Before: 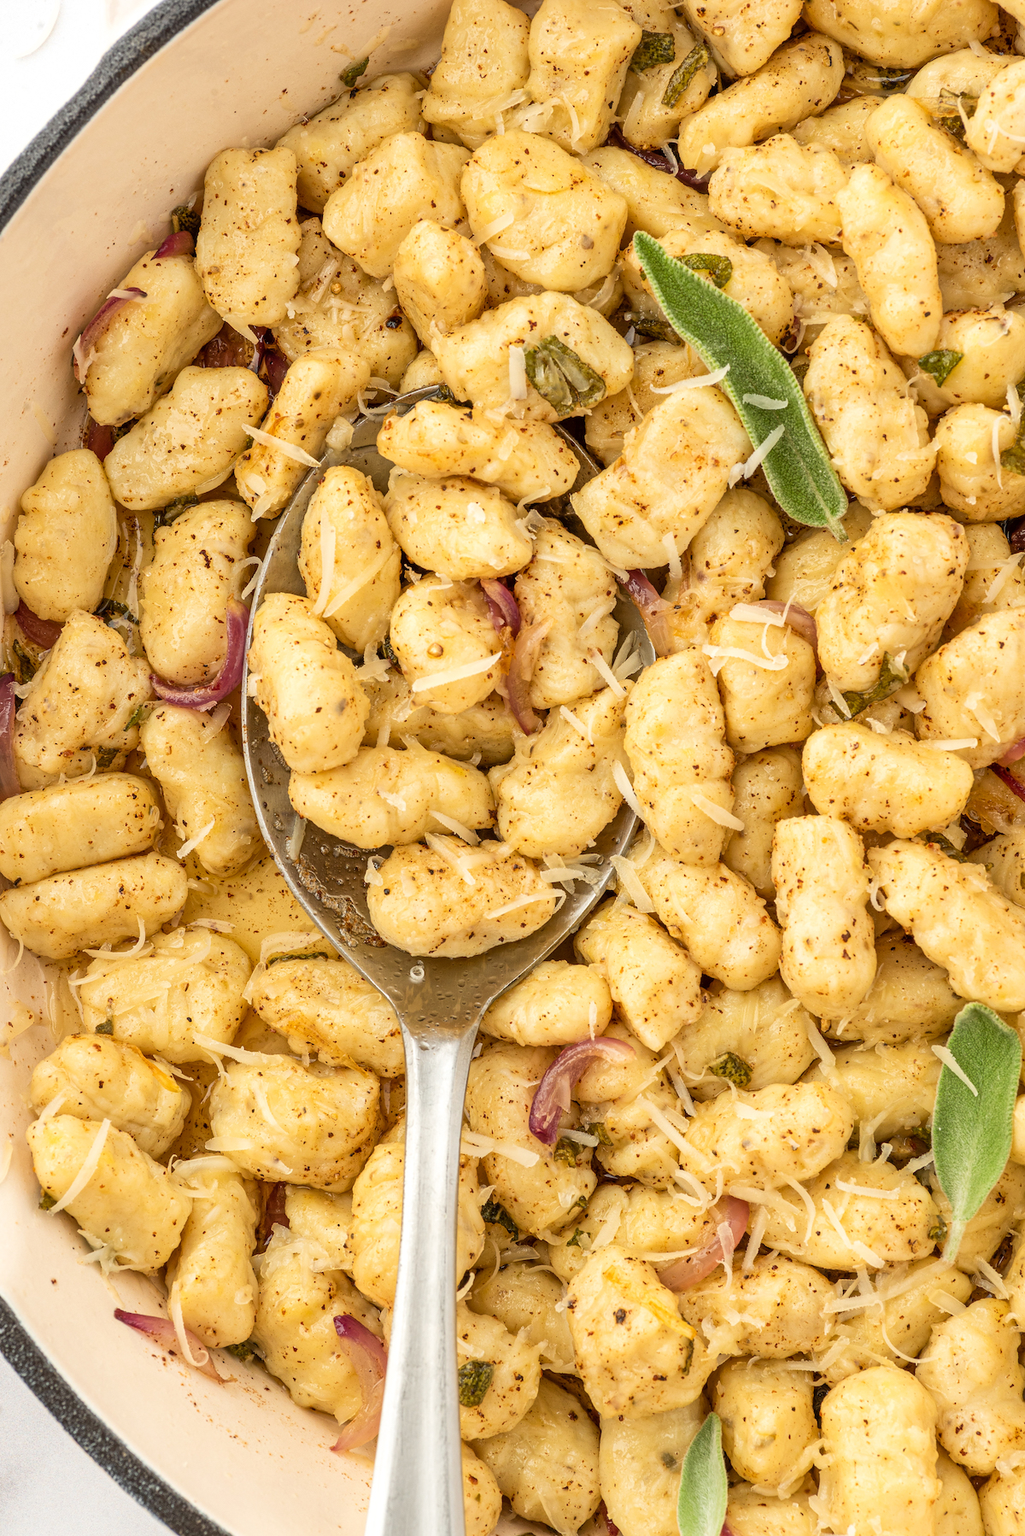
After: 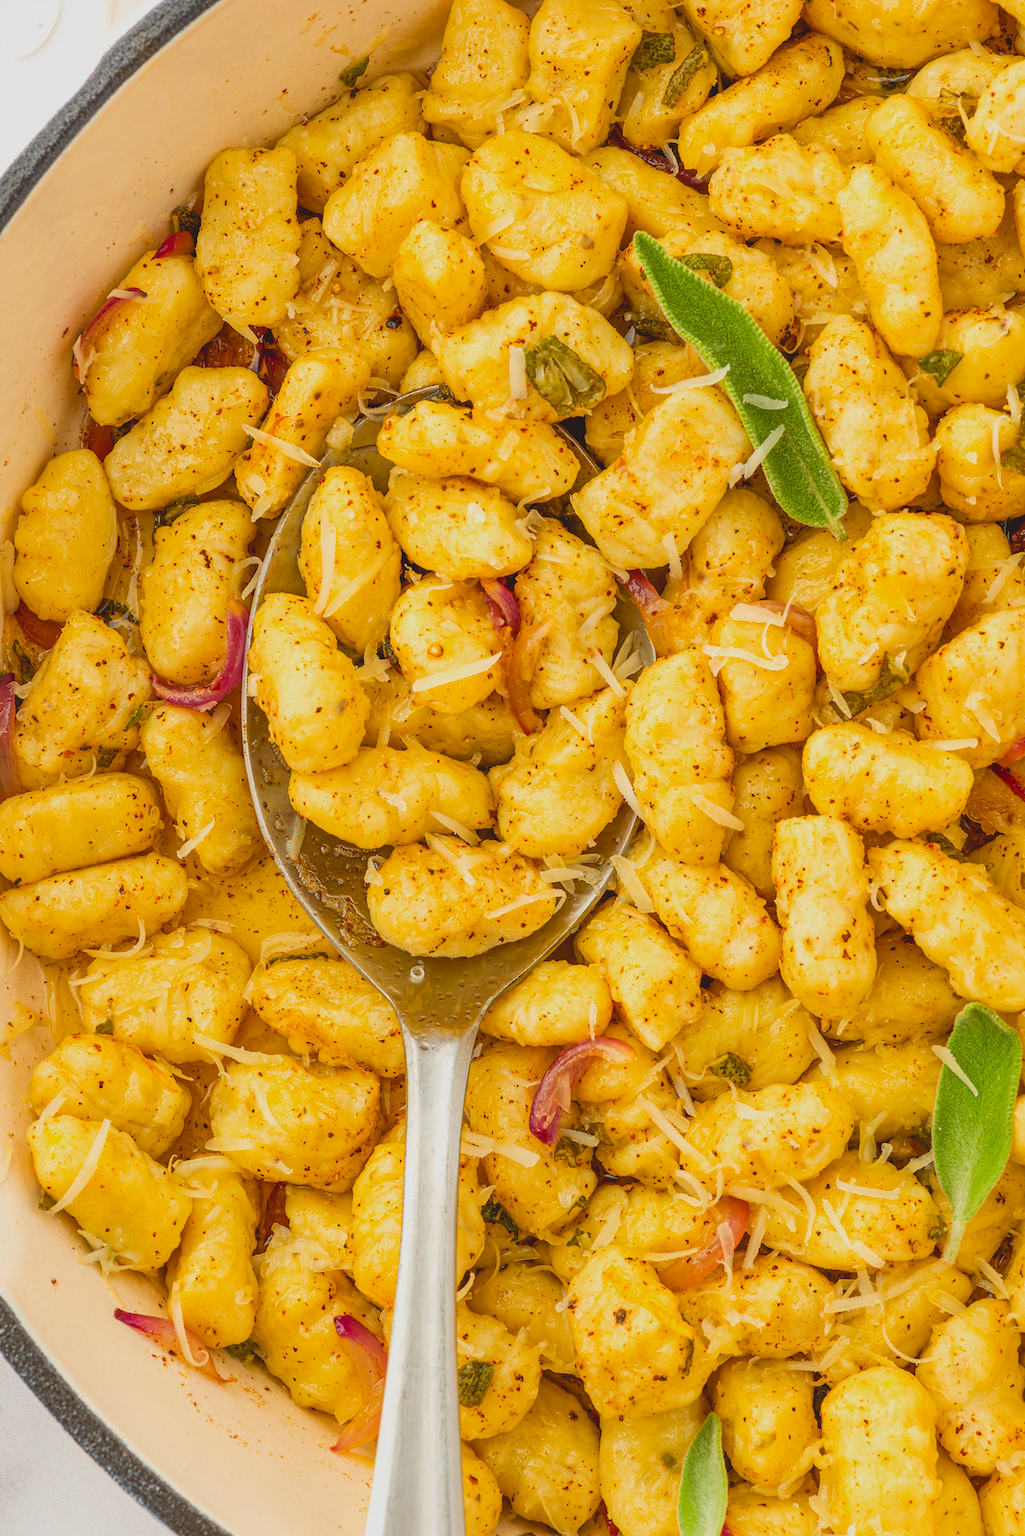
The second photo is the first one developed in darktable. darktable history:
color balance rgb: perceptual saturation grading › global saturation 19.518%
contrast brightness saturation: contrast -0.201, saturation 0.186
